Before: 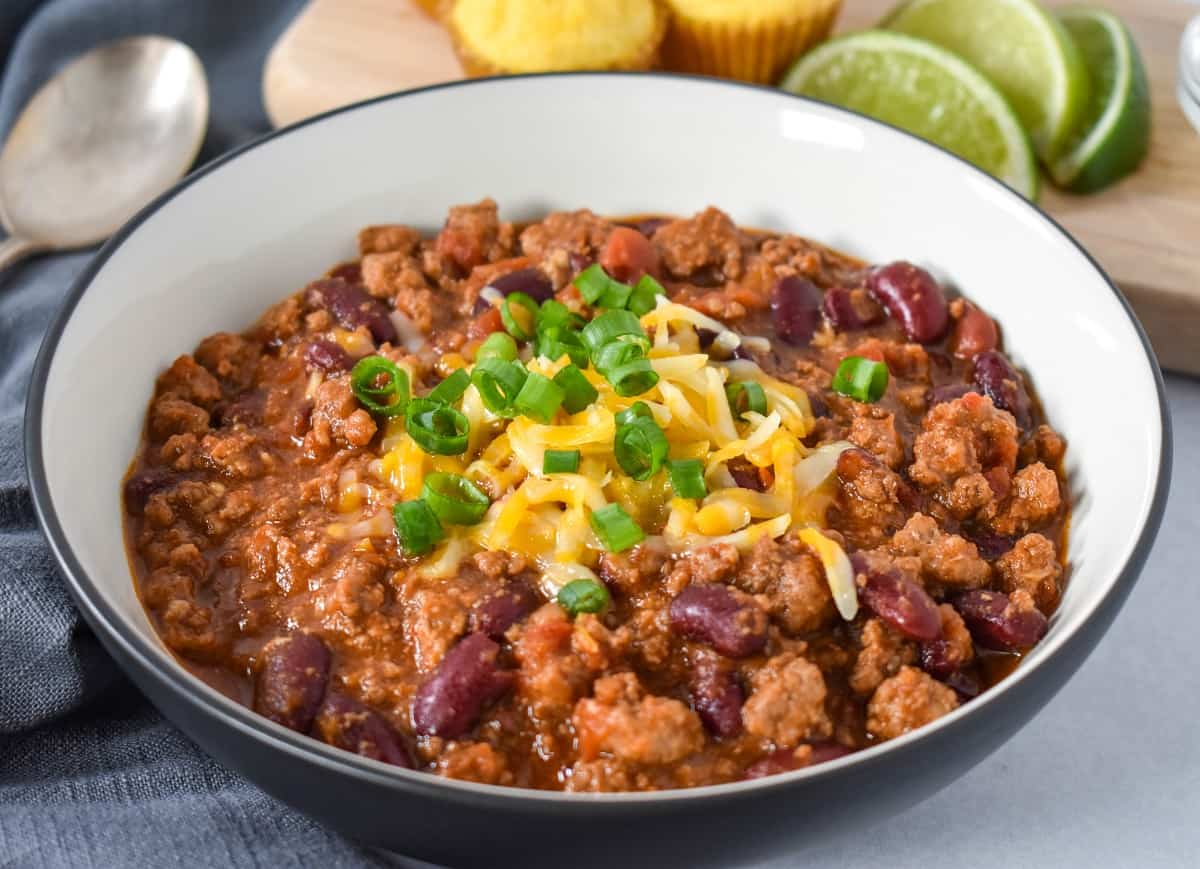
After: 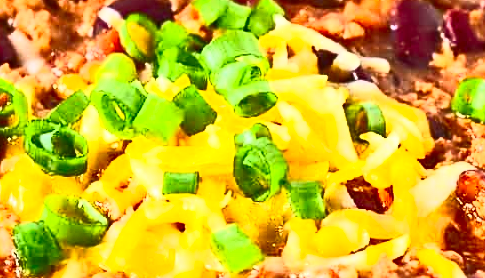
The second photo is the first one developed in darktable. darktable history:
crop: left 31.751%, top 32.172%, right 27.8%, bottom 35.83%
contrast brightness saturation: contrast 0.83, brightness 0.59, saturation 0.59
sharpen: on, module defaults
